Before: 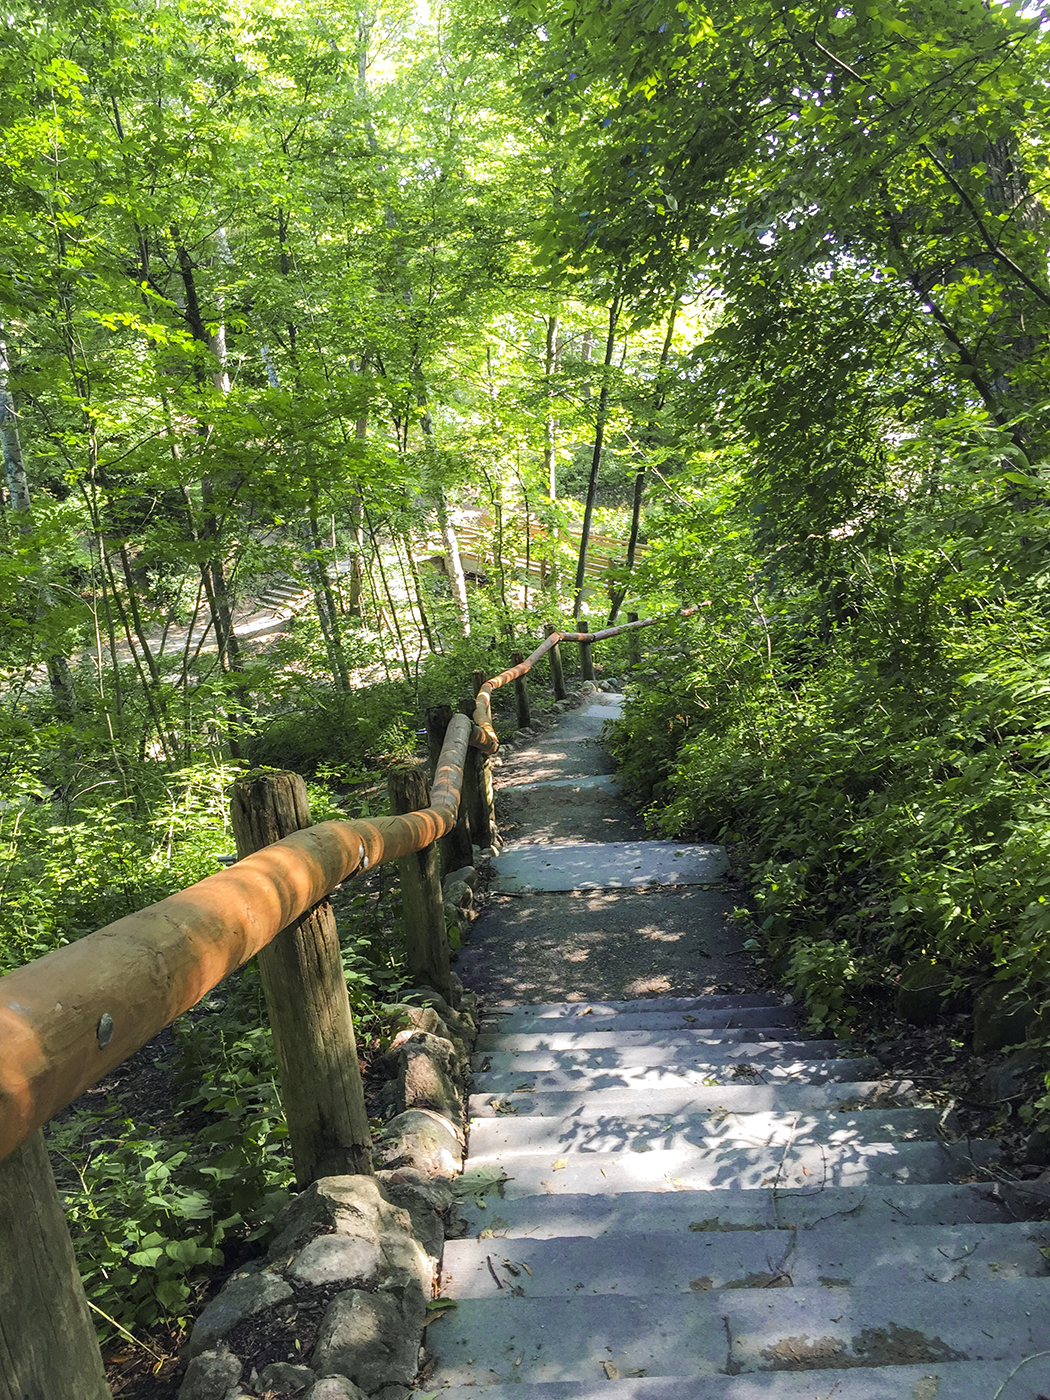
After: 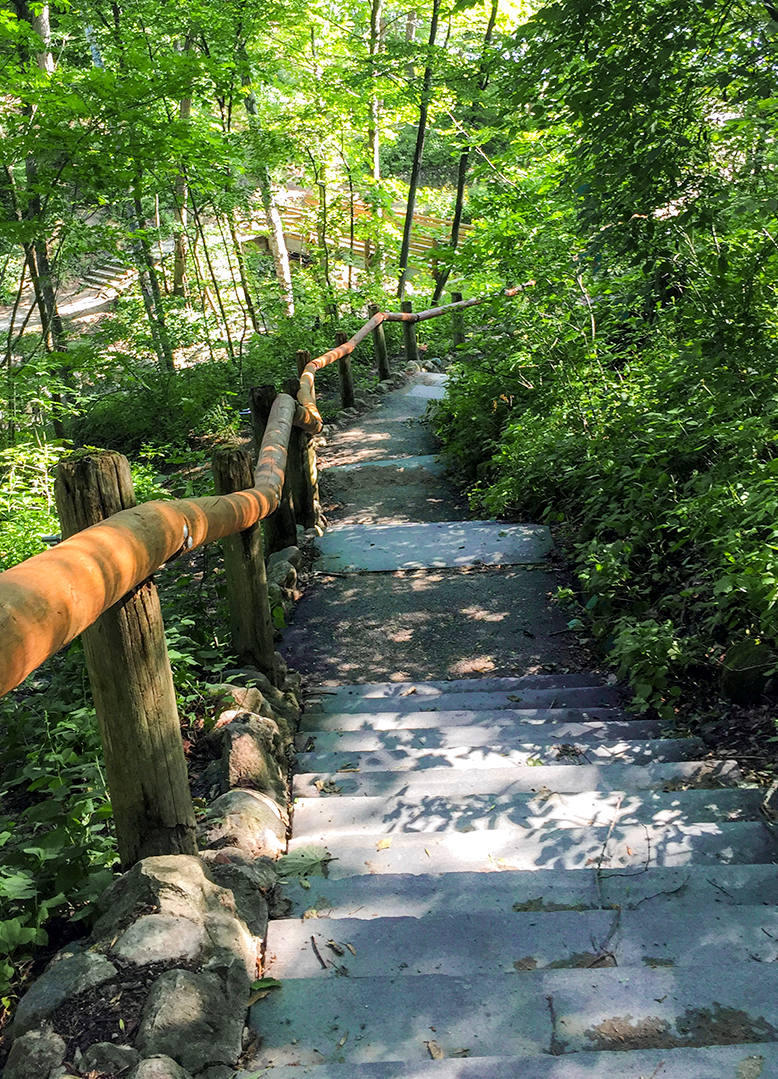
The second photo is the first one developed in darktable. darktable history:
crop: left 16.825%, top 22.905%, right 9.046%
local contrast: mode bilateral grid, contrast 21, coarseness 51, detail 119%, midtone range 0.2
